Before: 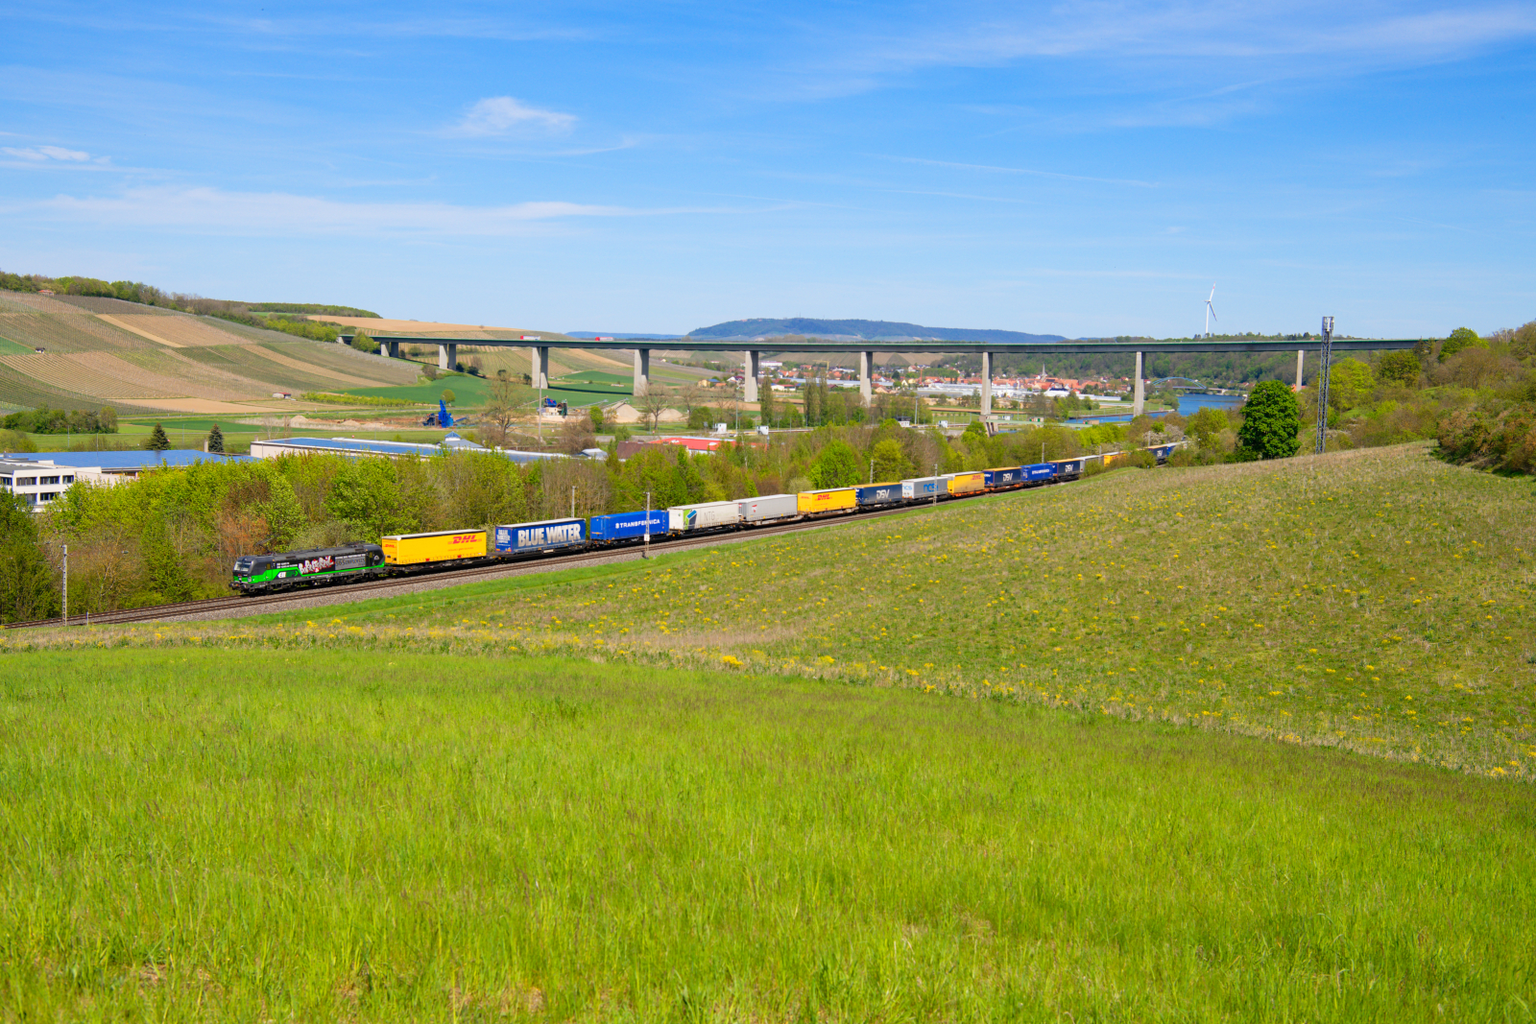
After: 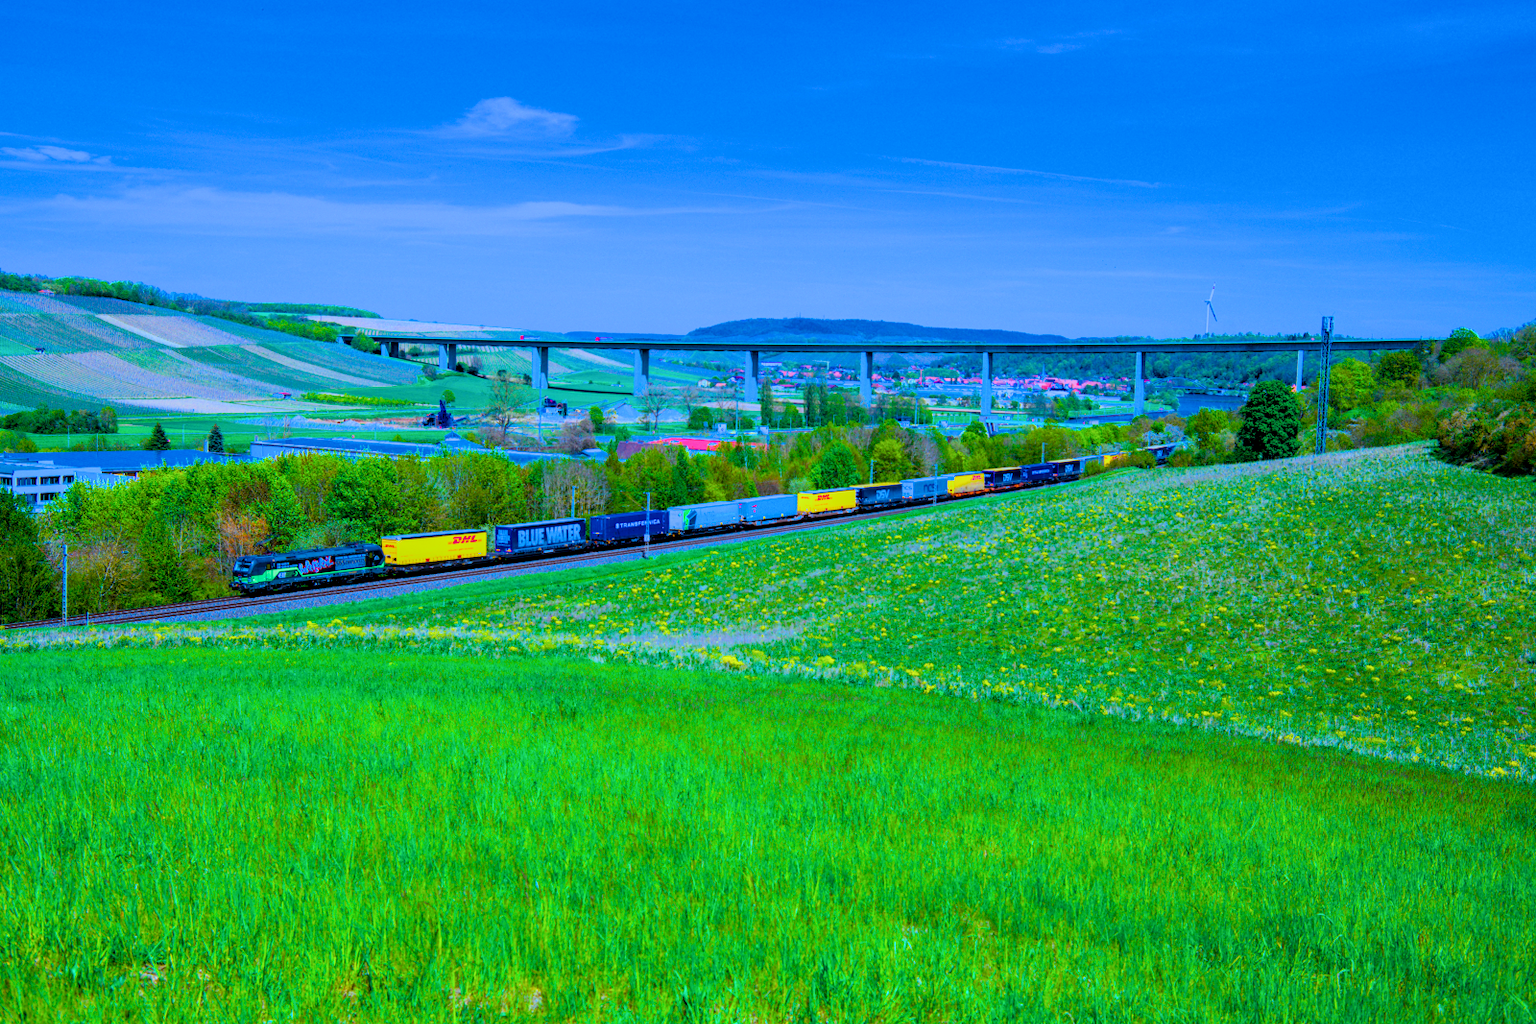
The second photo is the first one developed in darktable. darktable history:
filmic rgb: black relative exposure -7.65 EV, white relative exposure 4.56 EV, hardness 3.61, color science v6 (2022)
local contrast: on, module defaults
tone equalizer: on, module defaults
color balance rgb: linear chroma grading › shadows -40%, linear chroma grading › highlights 40%, linear chroma grading › global chroma 45%, linear chroma grading › mid-tones -30%, perceptual saturation grading › global saturation 55%, perceptual saturation grading › highlights -50%, perceptual saturation grading › mid-tones 40%, perceptual saturation grading › shadows 30%, perceptual brilliance grading › global brilliance 20%, perceptual brilliance grading › shadows -40%, global vibrance 35%
color calibration: illuminant as shot in camera, x 0.442, y 0.413, temperature 2903.13 K
